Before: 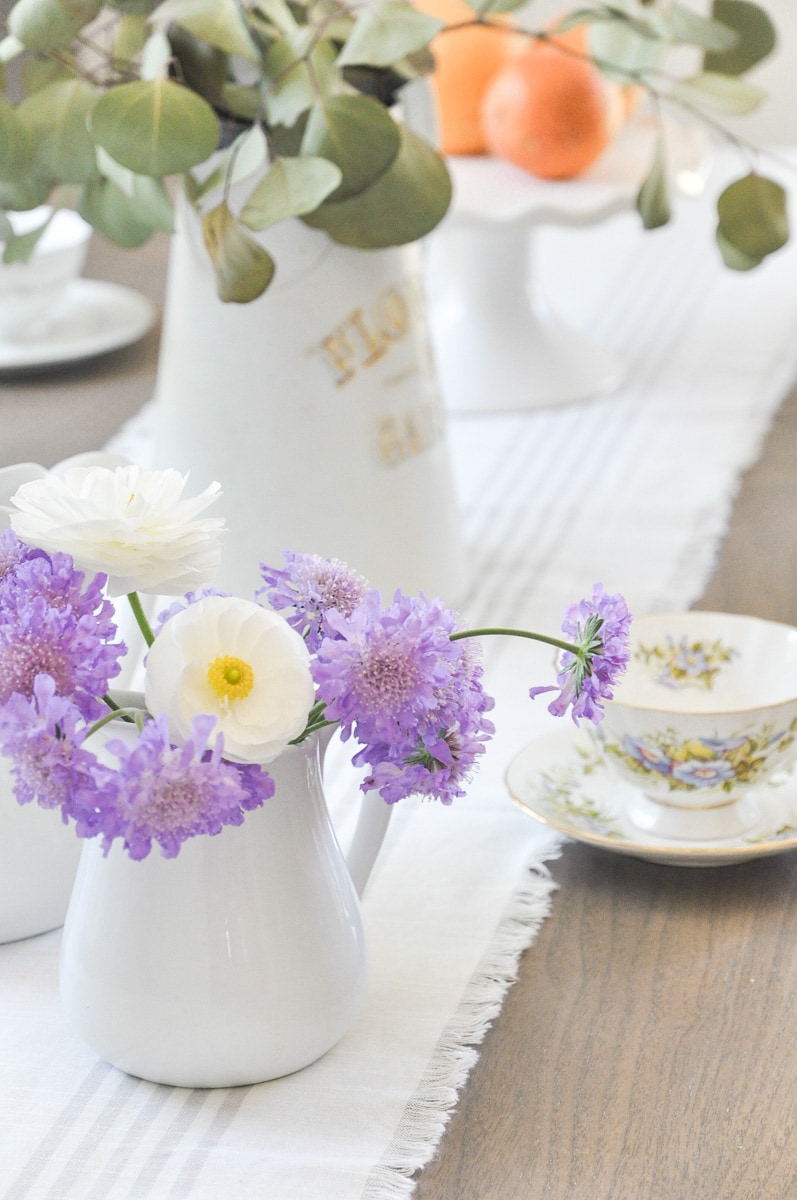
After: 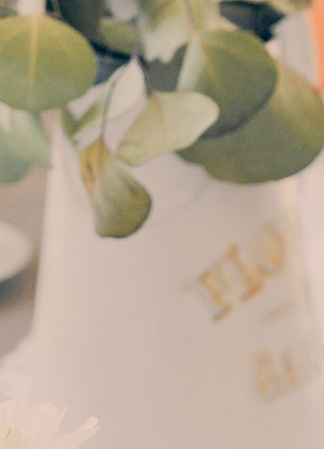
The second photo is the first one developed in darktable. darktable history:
color correction: highlights a* 10.26, highlights b* 14.3, shadows a* -10.32, shadows b* -14.87
crop: left 15.466%, top 5.439%, right 43.86%, bottom 57.067%
filmic rgb: black relative exposure -7.65 EV, white relative exposure 4.56 EV, hardness 3.61
color zones: curves: ch1 [(0.29, 0.492) (0.373, 0.185) (0.509, 0.481)]; ch2 [(0.25, 0.462) (0.749, 0.457)]
